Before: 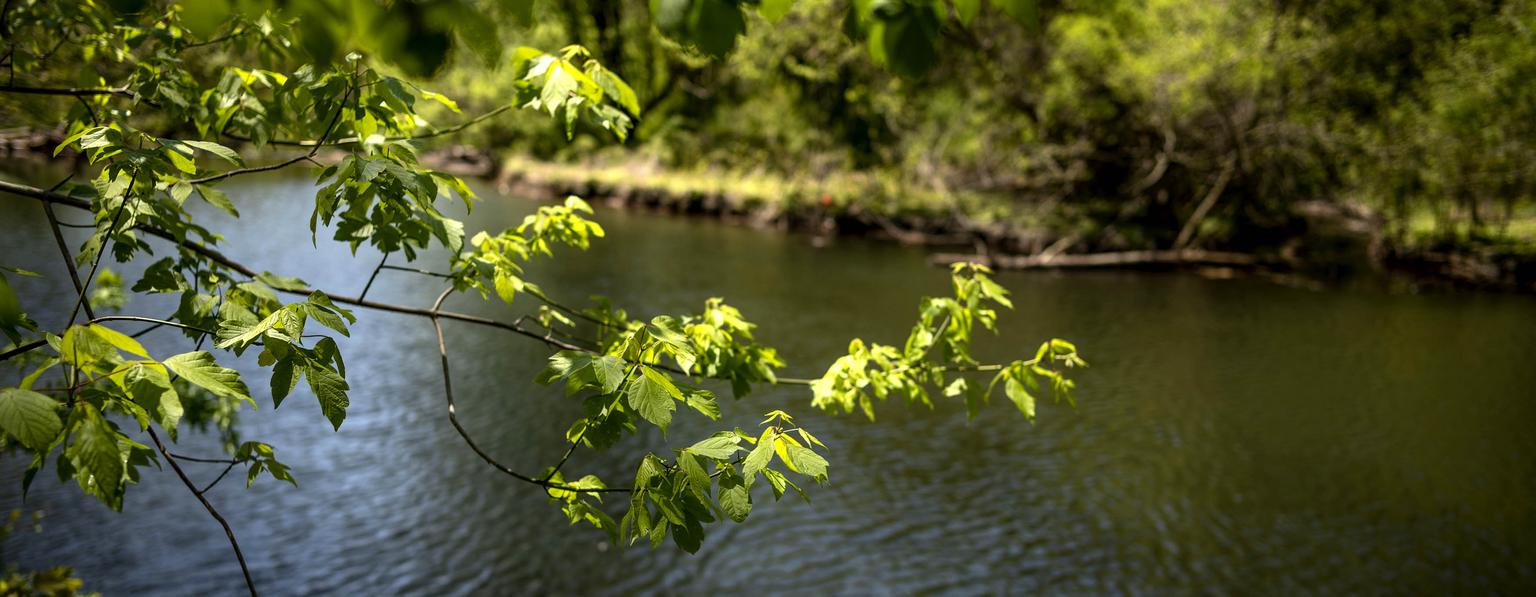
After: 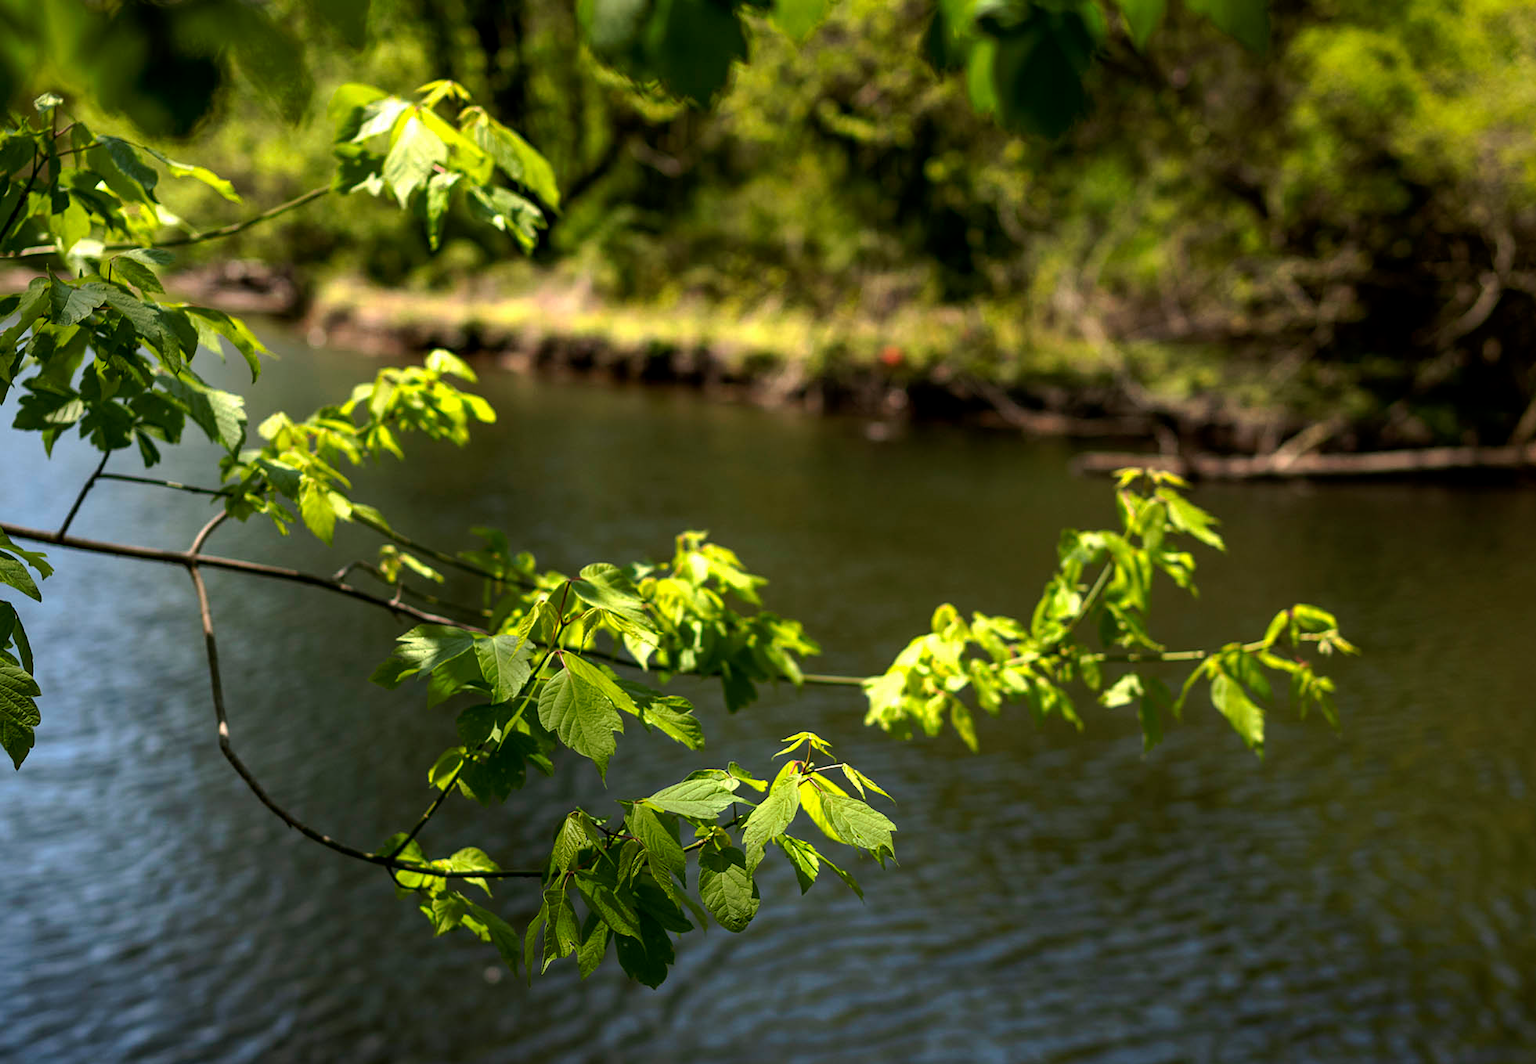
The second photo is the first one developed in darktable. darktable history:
tone curve: curves: ch0 [(0, 0) (0.003, 0.002) (0.011, 0.009) (0.025, 0.021) (0.044, 0.037) (0.069, 0.058) (0.1, 0.084) (0.136, 0.114) (0.177, 0.149) (0.224, 0.188) (0.277, 0.232) (0.335, 0.281) (0.399, 0.341) (0.468, 0.416) (0.543, 0.496) (0.623, 0.574) (0.709, 0.659) (0.801, 0.754) (0.898, 0.876) (1, 1)], preserve colors none
crop: left 21.265%, right 22.677%
